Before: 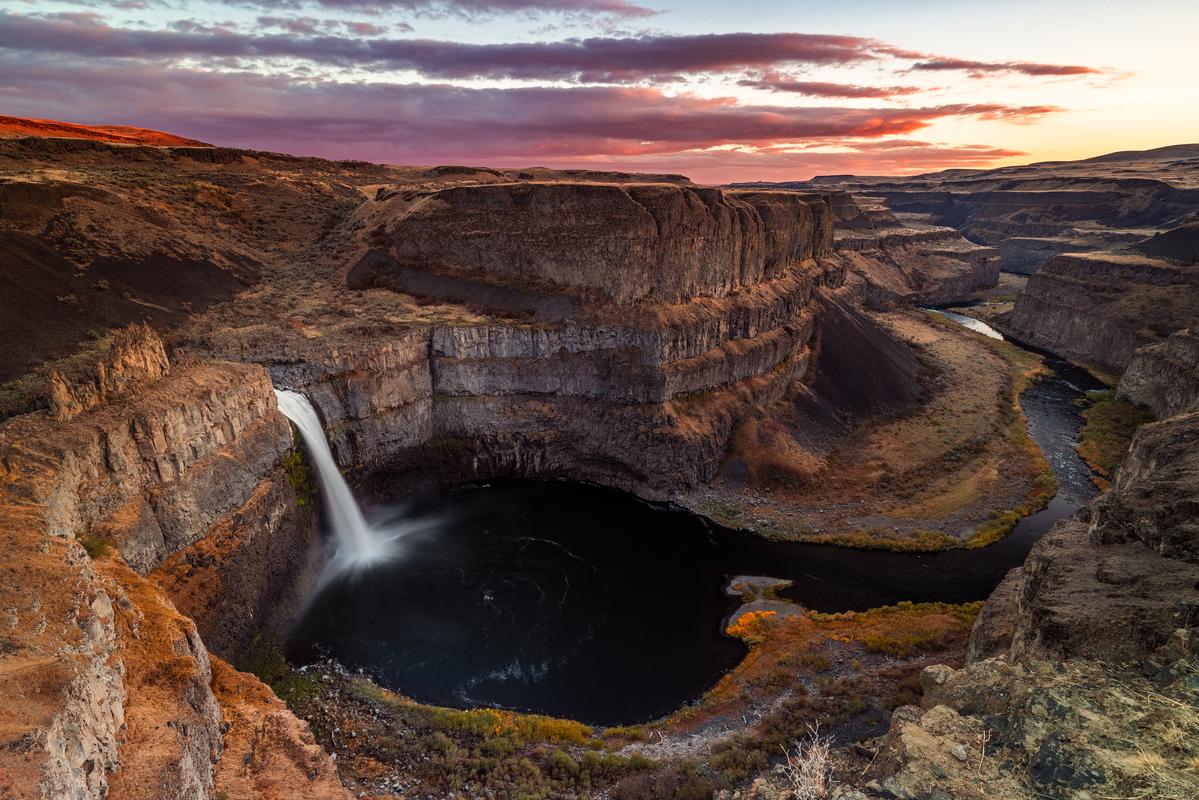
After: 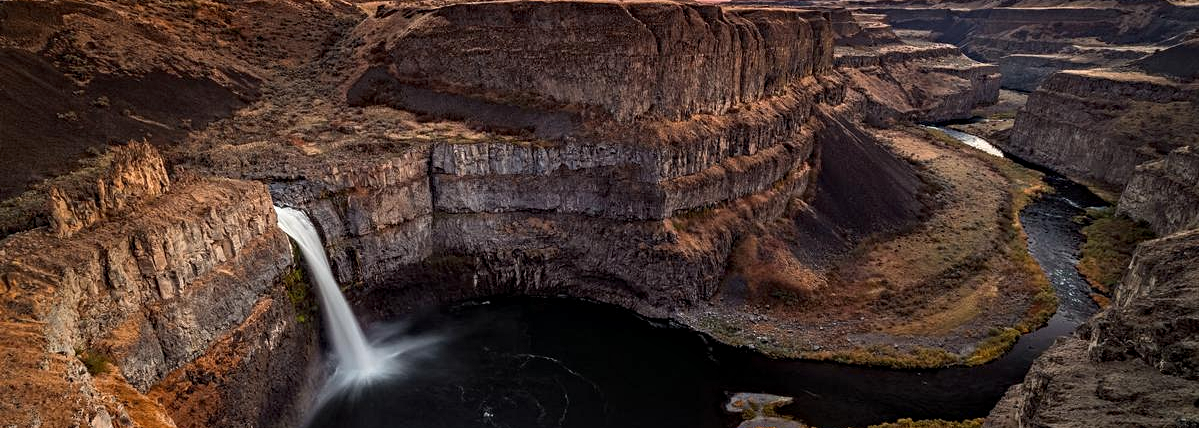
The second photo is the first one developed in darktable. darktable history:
crop and rotate: top 23.043%, bottom 23.437%
contrast equalizer: octaves 7, y [[0.502, 0.517, 0.543, 0.576, 0.611, 0.631], [0.5 ×6], [0.5 ×6], [0 ×6], [0 ×6]]
